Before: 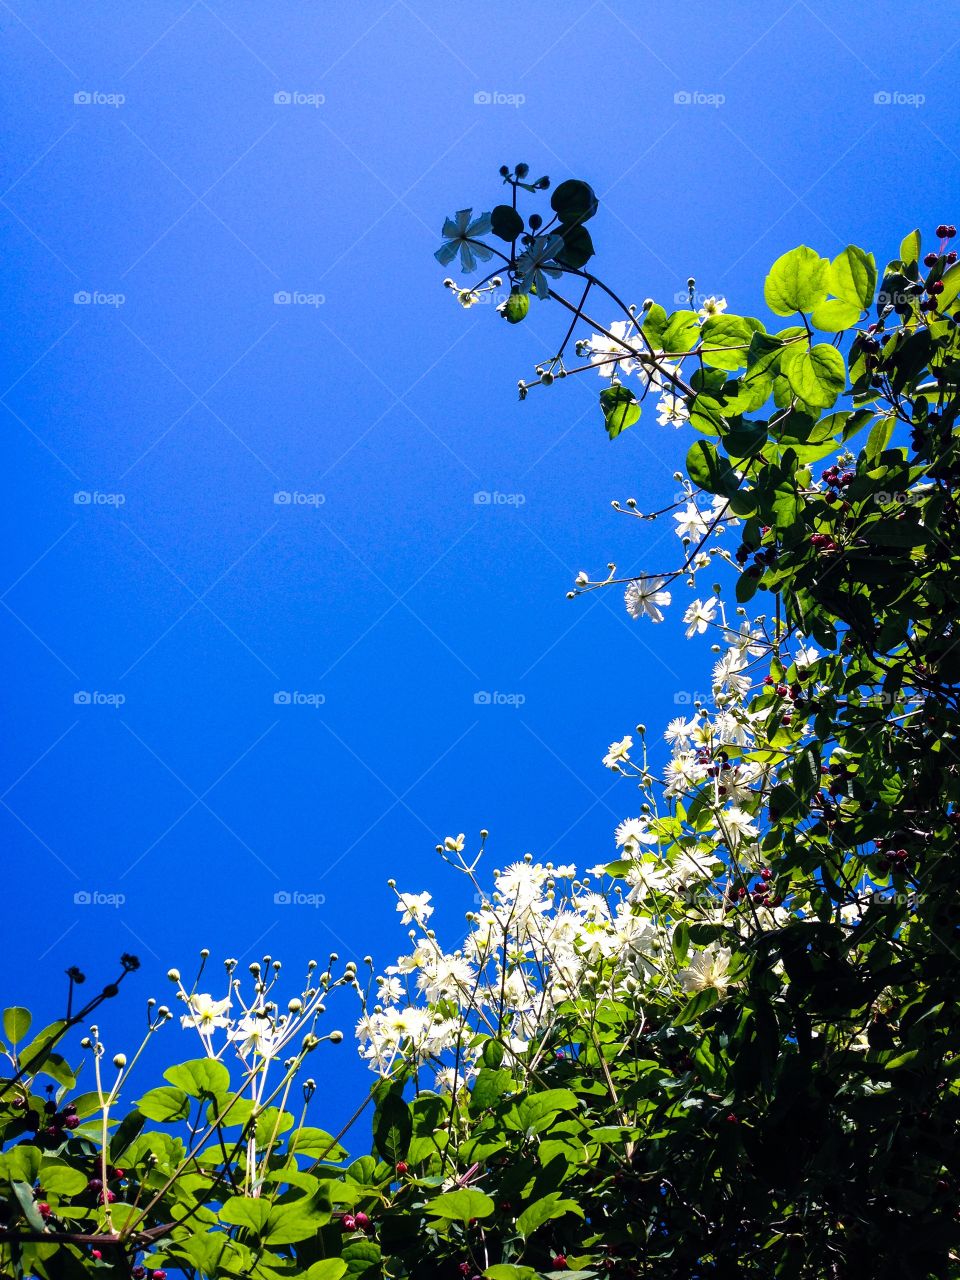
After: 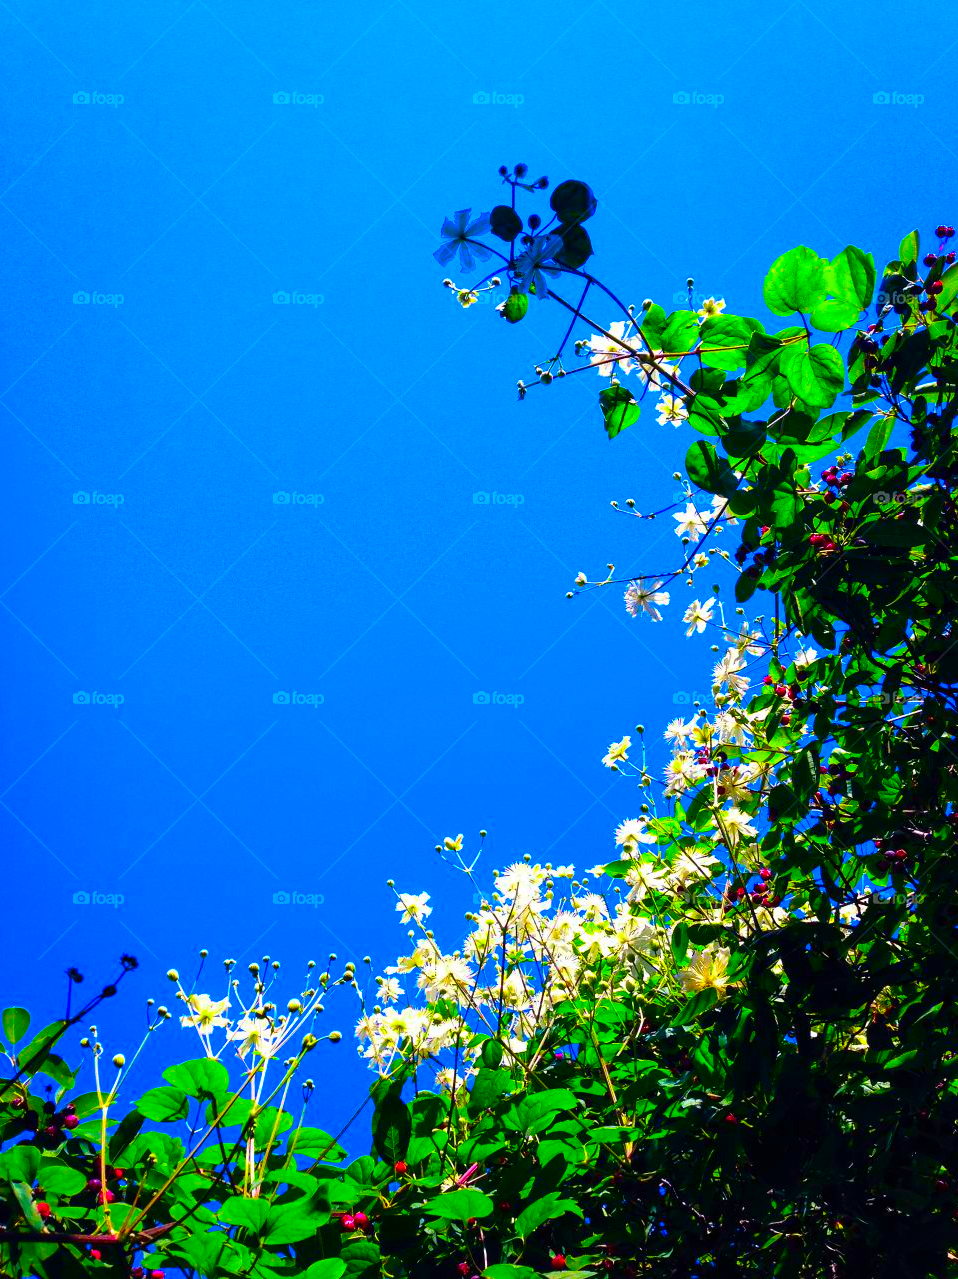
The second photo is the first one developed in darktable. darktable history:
color correction: highlights b* 0.05, saturation 2.98
crop and rotate: left 0.156%, bottom 0.009%
